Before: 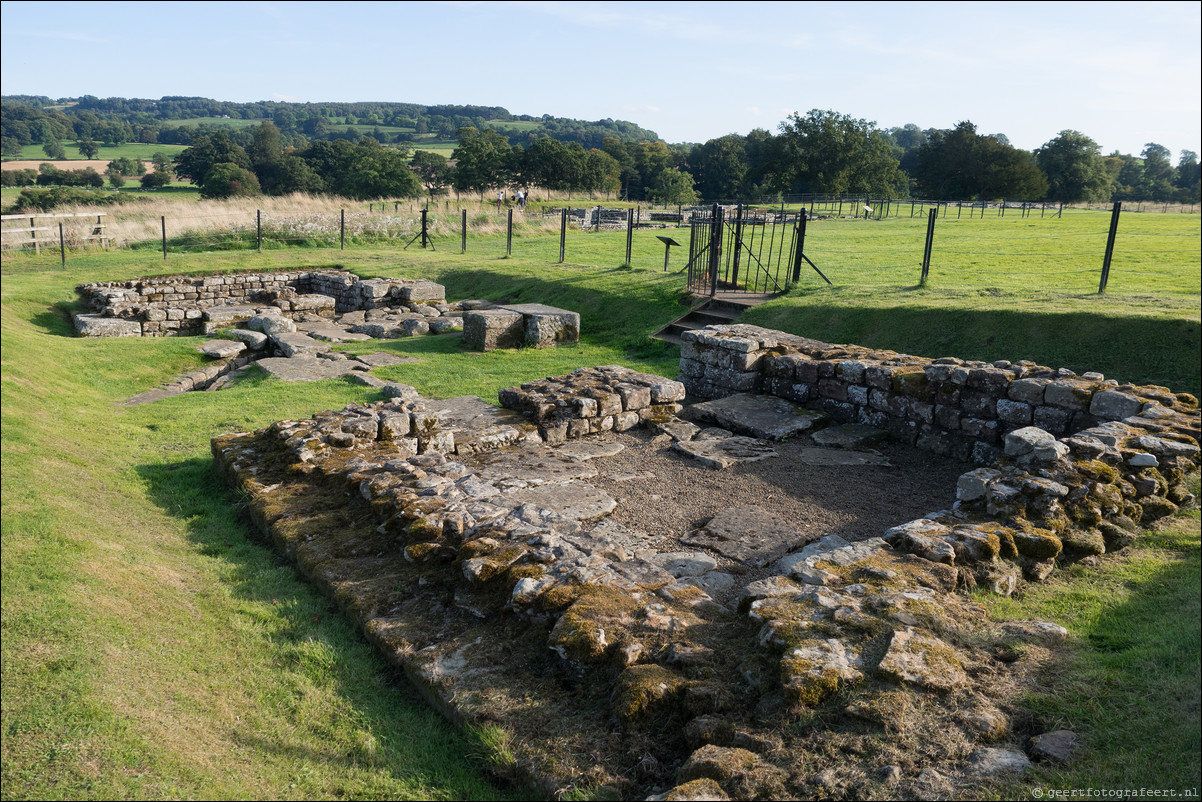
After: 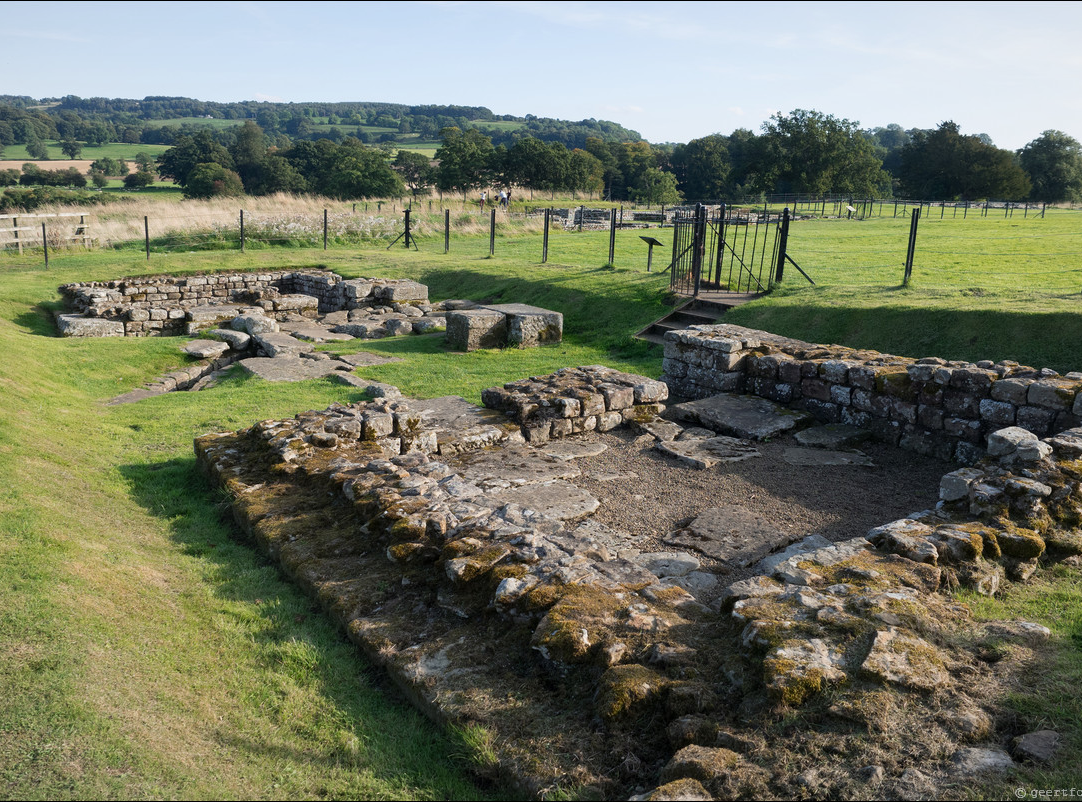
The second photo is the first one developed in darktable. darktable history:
crop and rotate: left 1.43%, right 8.47%
vignetting: fall-off start 97.58%, fall-off radius 101.05%, brightness -0.158, width/height ratio 1.365
